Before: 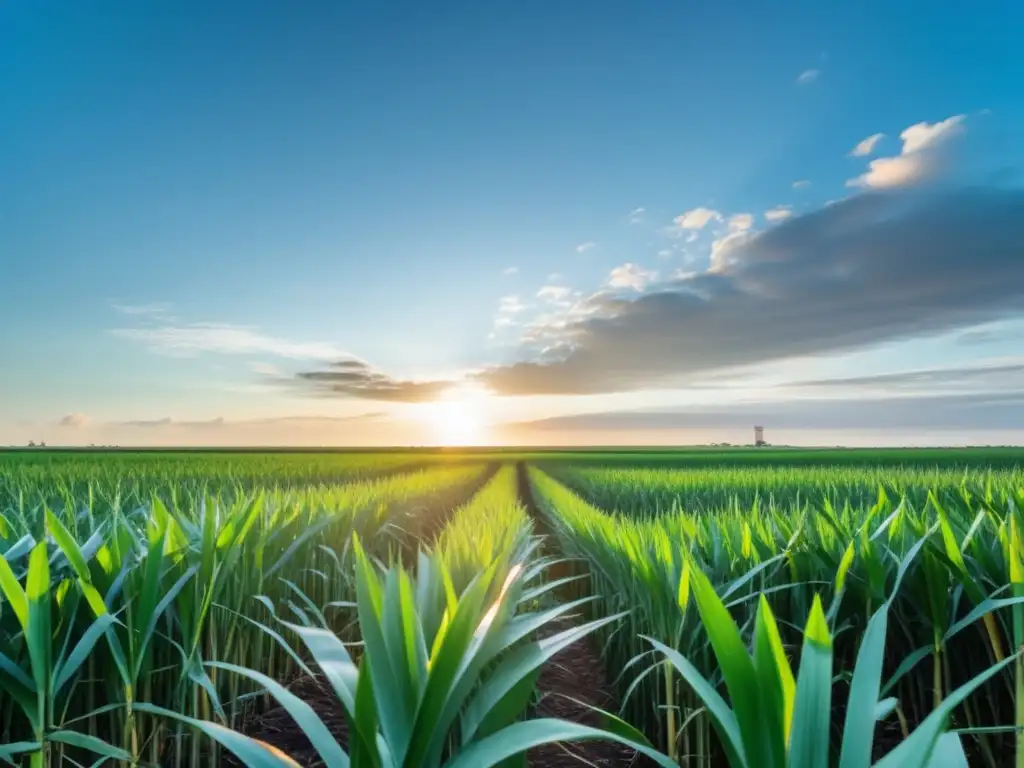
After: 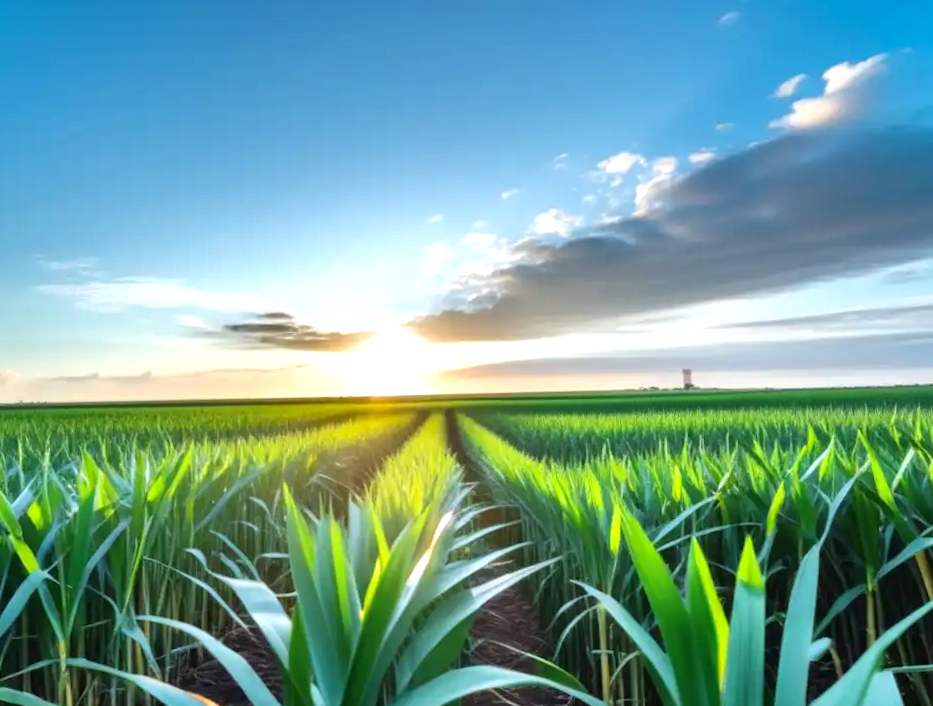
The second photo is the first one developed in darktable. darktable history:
exposure: black level correction 0, exposure 0.5 EV, compensate highlight preservation false
white balance: red 0.98, blue 1.034
color zones: curves: ch1 [(0, 0.525) (0.143, 0.556) (0.286, 0.52) (0.429, 0.5) (0.571, 0.5) (0.714, 0.5) (0.857, 0.503) (1, 0.525)]
rotate and perspective: rotation 0.8°, automatic cropping off
tone equalizer: on, module defaults
crop and rotate: angle 1.96°, left 5.673%, top 5.673%
shadows and highlights: soften with gaussian
